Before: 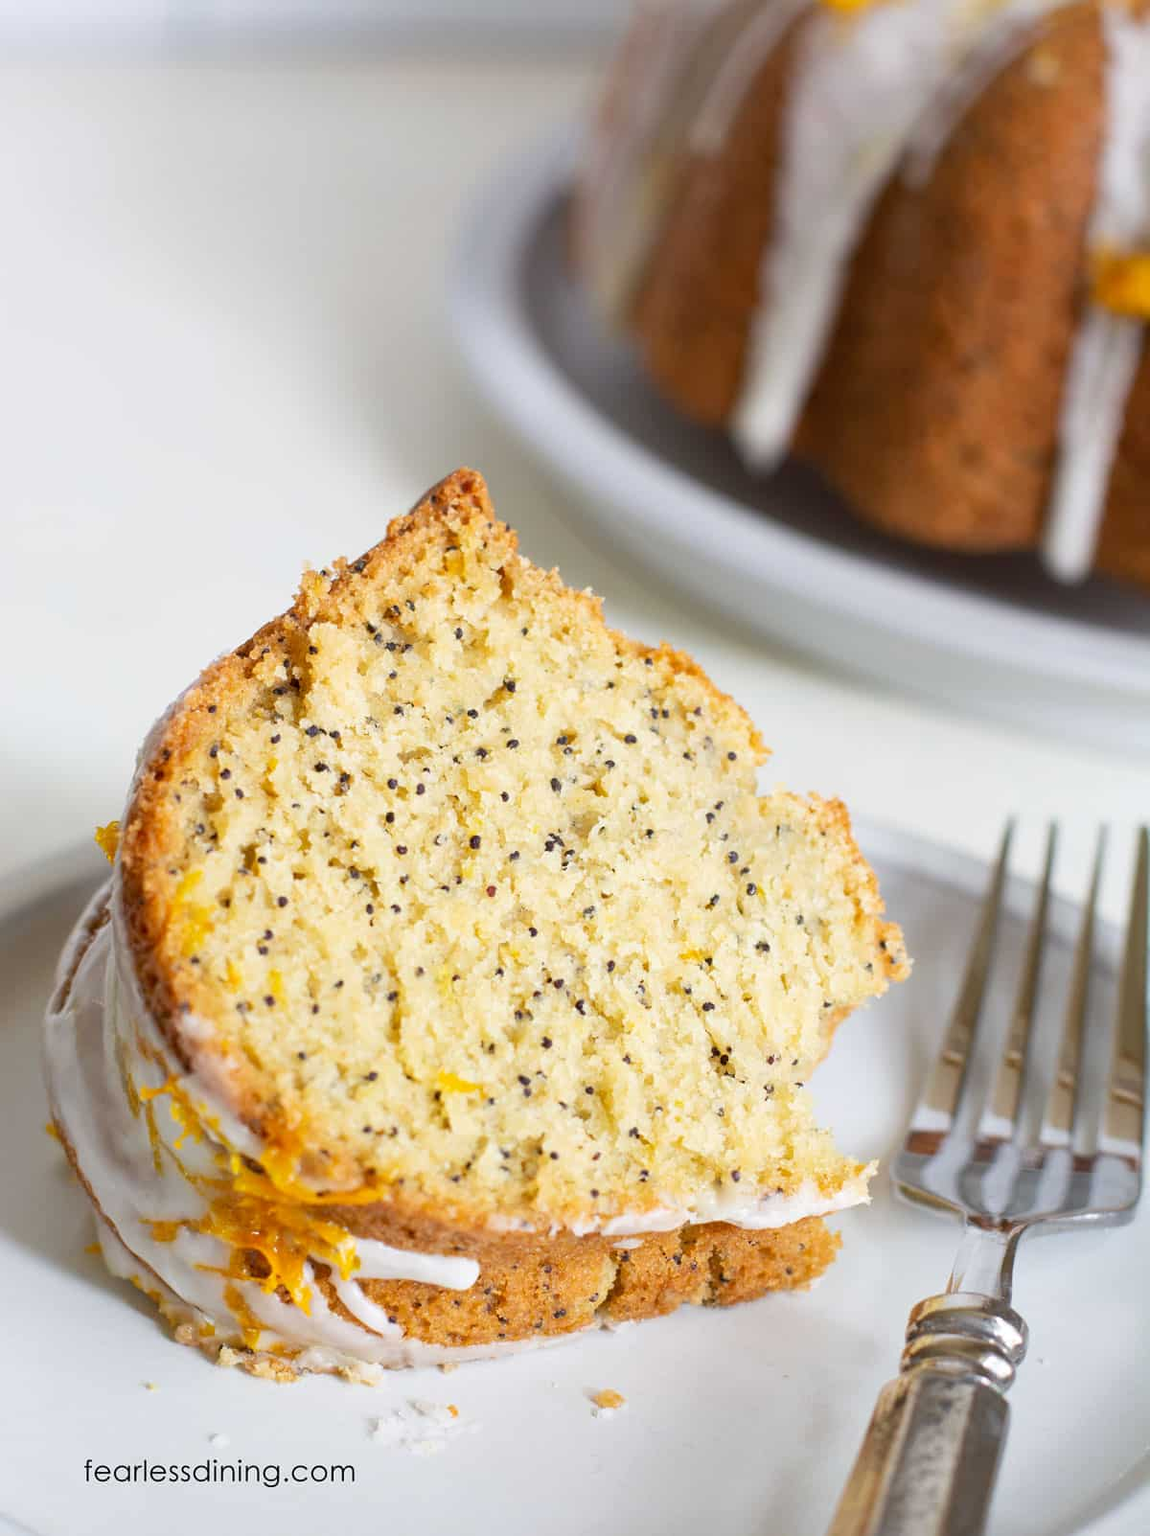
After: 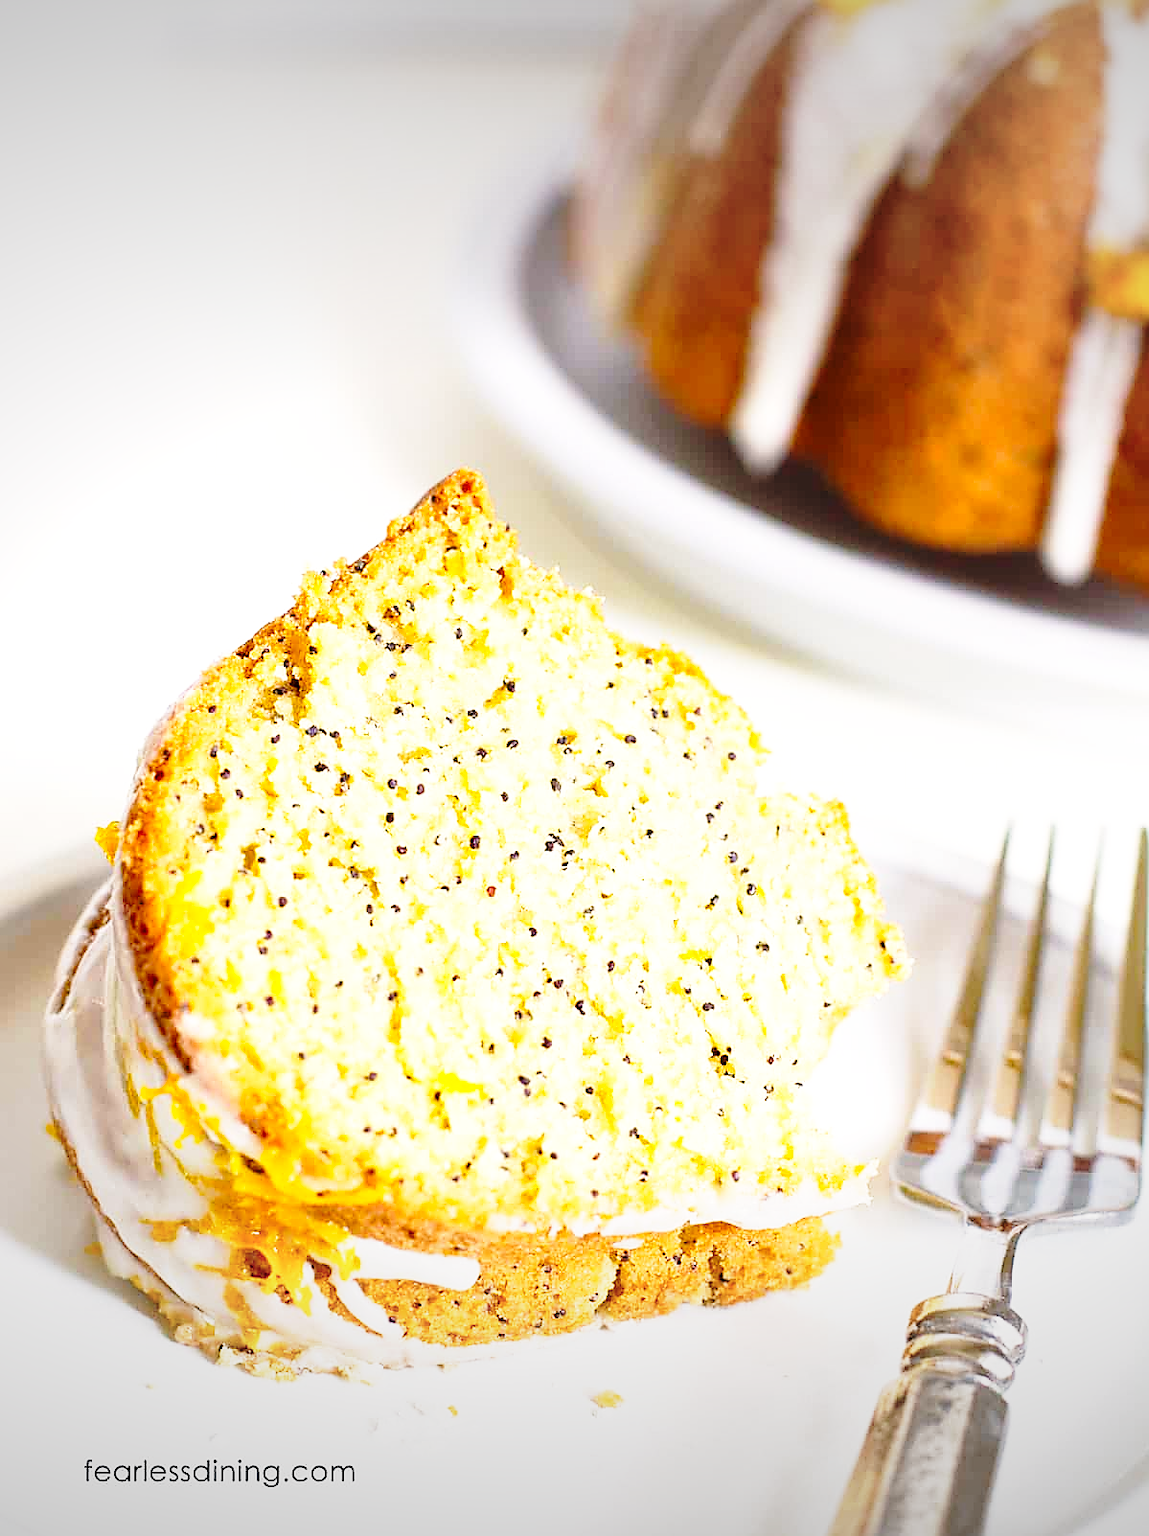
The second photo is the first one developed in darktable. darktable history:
color balance rgb: highlights gain › chroma 1.699%, highlights gain › hue 55.05°, shadows fall-off 101.695%, linear chroma grading › global chroma 0.815%, perceptual saturation grading › global saturation 0.022%, perceptual brilliance grading › global brilliance 9.893%, mask middle-gray fulcrum 22.041%, global vibrance 30.387%
sharpen: radius 1.351, amount 1.265, threshold 0.637
vignetting: fall-off radius 99.48%, brightness -0.471, width/height ratio 1.338, unbound false
base curve: curves: ch0 [(0, 0) (0.028, 0.03) (0.105, 0.232) (0.387, 0.748) (0.754, 0.968) (1, 1)], preserve colors none
